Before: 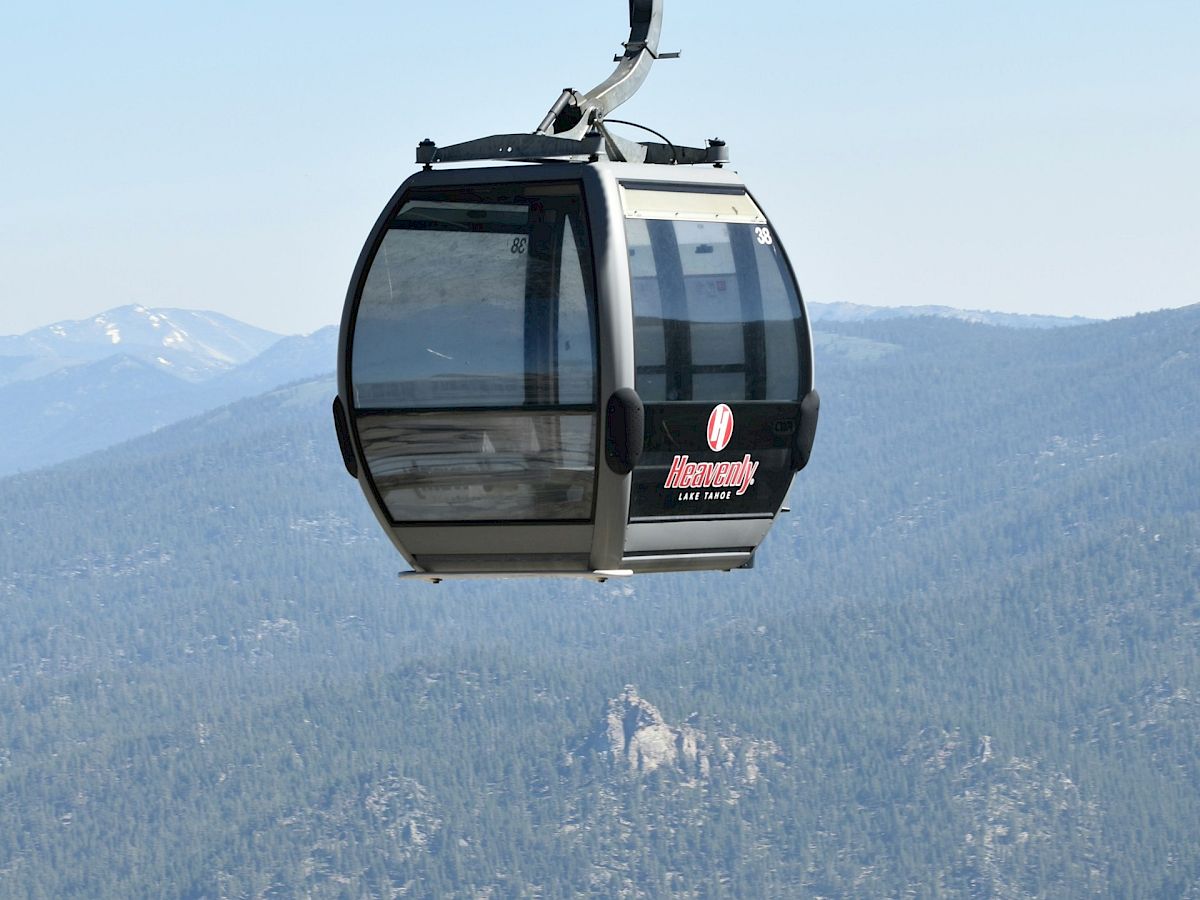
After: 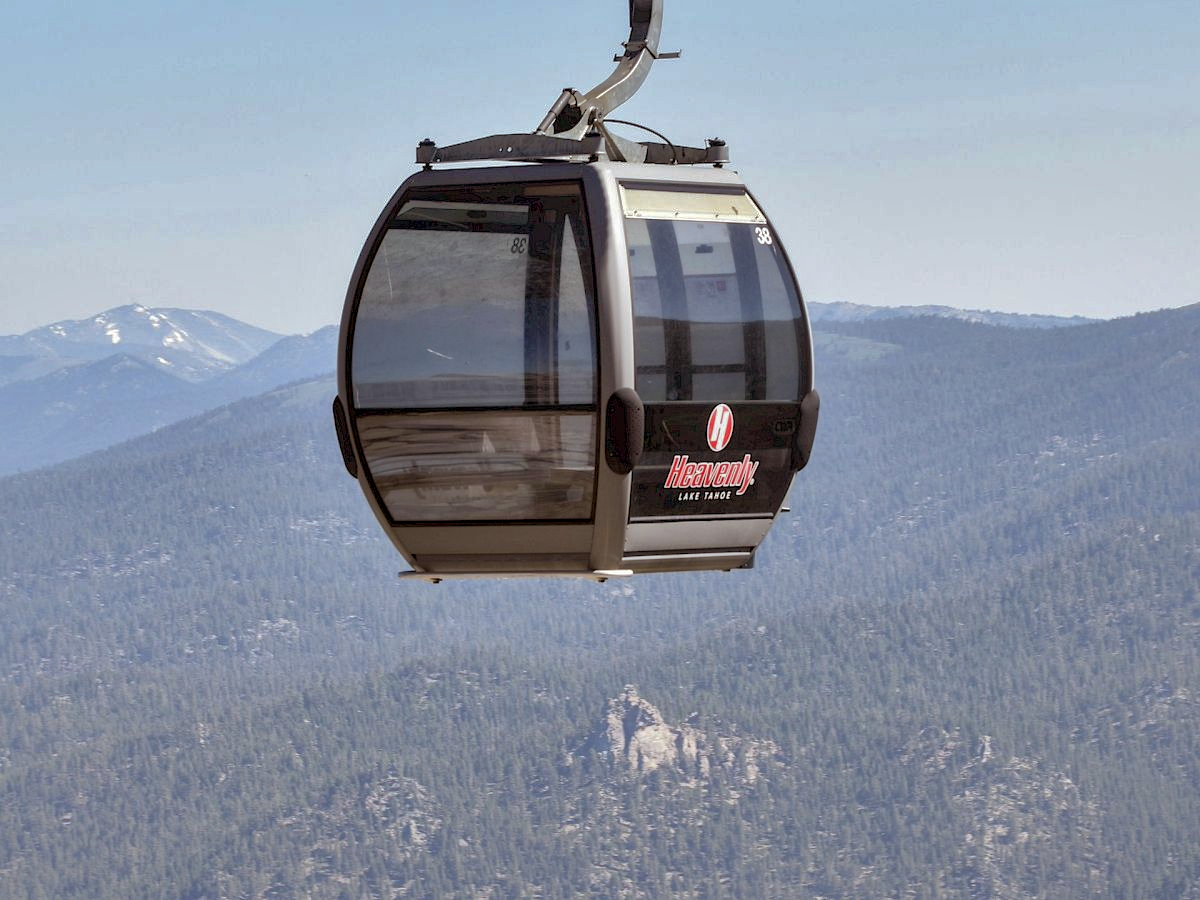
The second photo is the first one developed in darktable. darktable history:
rgb levels: mode RGB, independent channels, levels [[0, 0.5, 1], [0, 0.521, 1], [0, 0.536, 1]]
local contrast: on, module defaults
shadows and highlights: shadows 60, highlights -60
